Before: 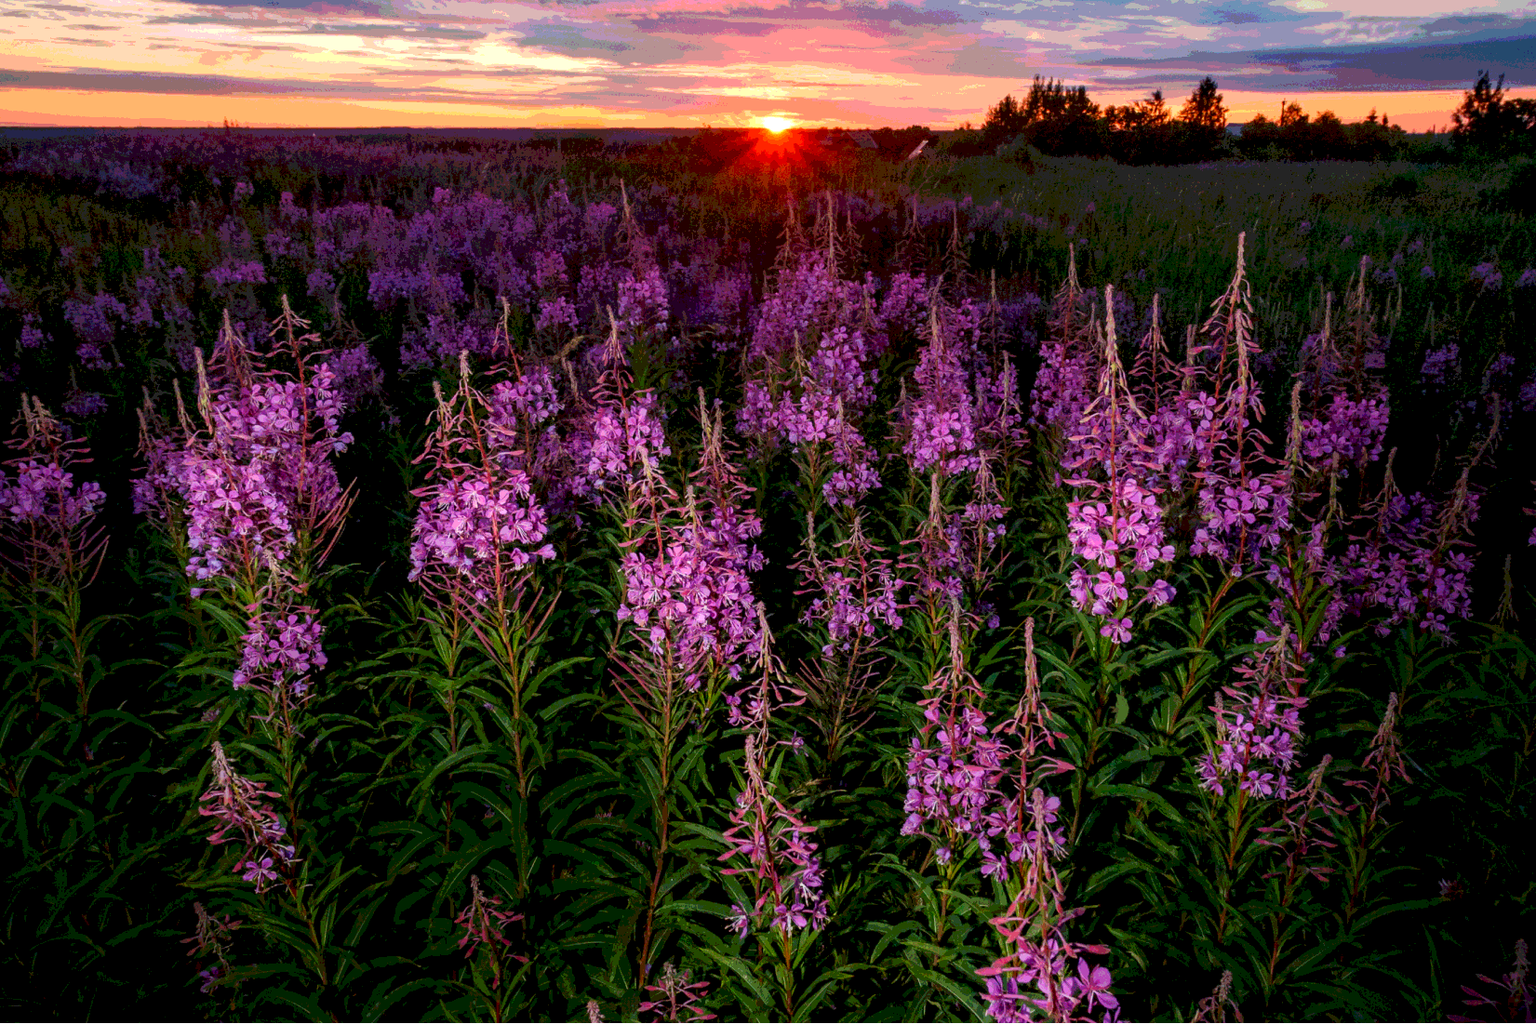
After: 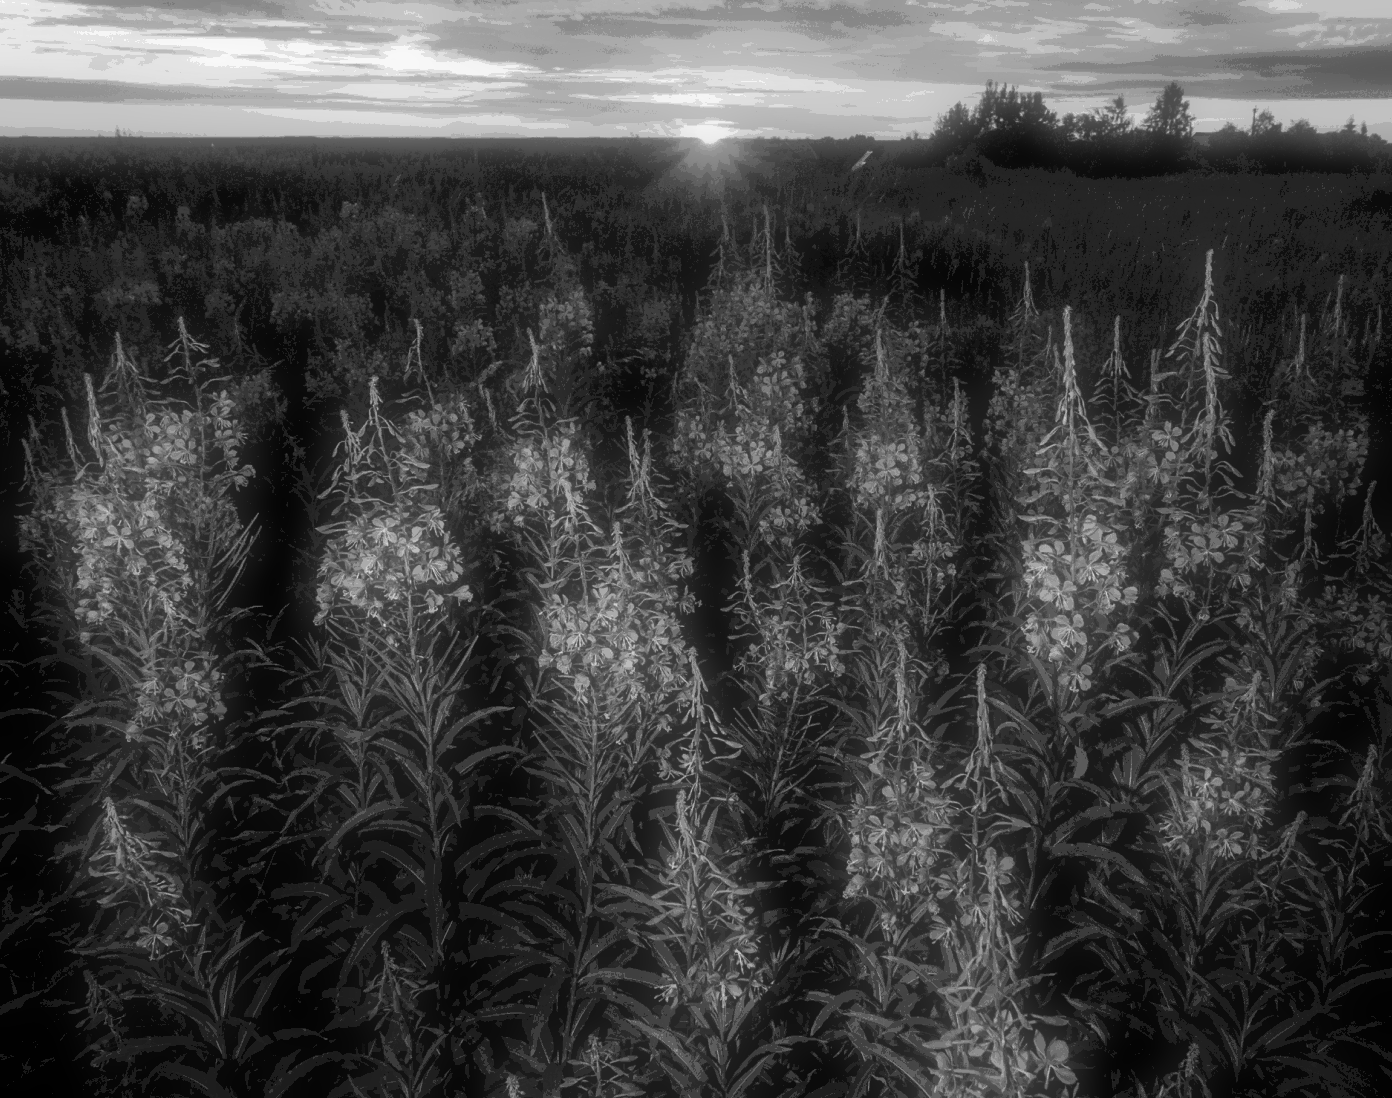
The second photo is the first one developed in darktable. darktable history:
monochrome: on, module defaults
crop: left 7.598%, right 7.873%
color balance rgb: shadows lift › hue 87.51°, highlights gain › chroma 1.62%, highlights gain › hue 55.1°, global offset › chroma 0.06%, global offset › hue 253.66°, linear chroma grading › global chroma 0.5%
soften: size 60.24%, saturation 65.46%, brightness 0.506 EV, mix 25.7%
